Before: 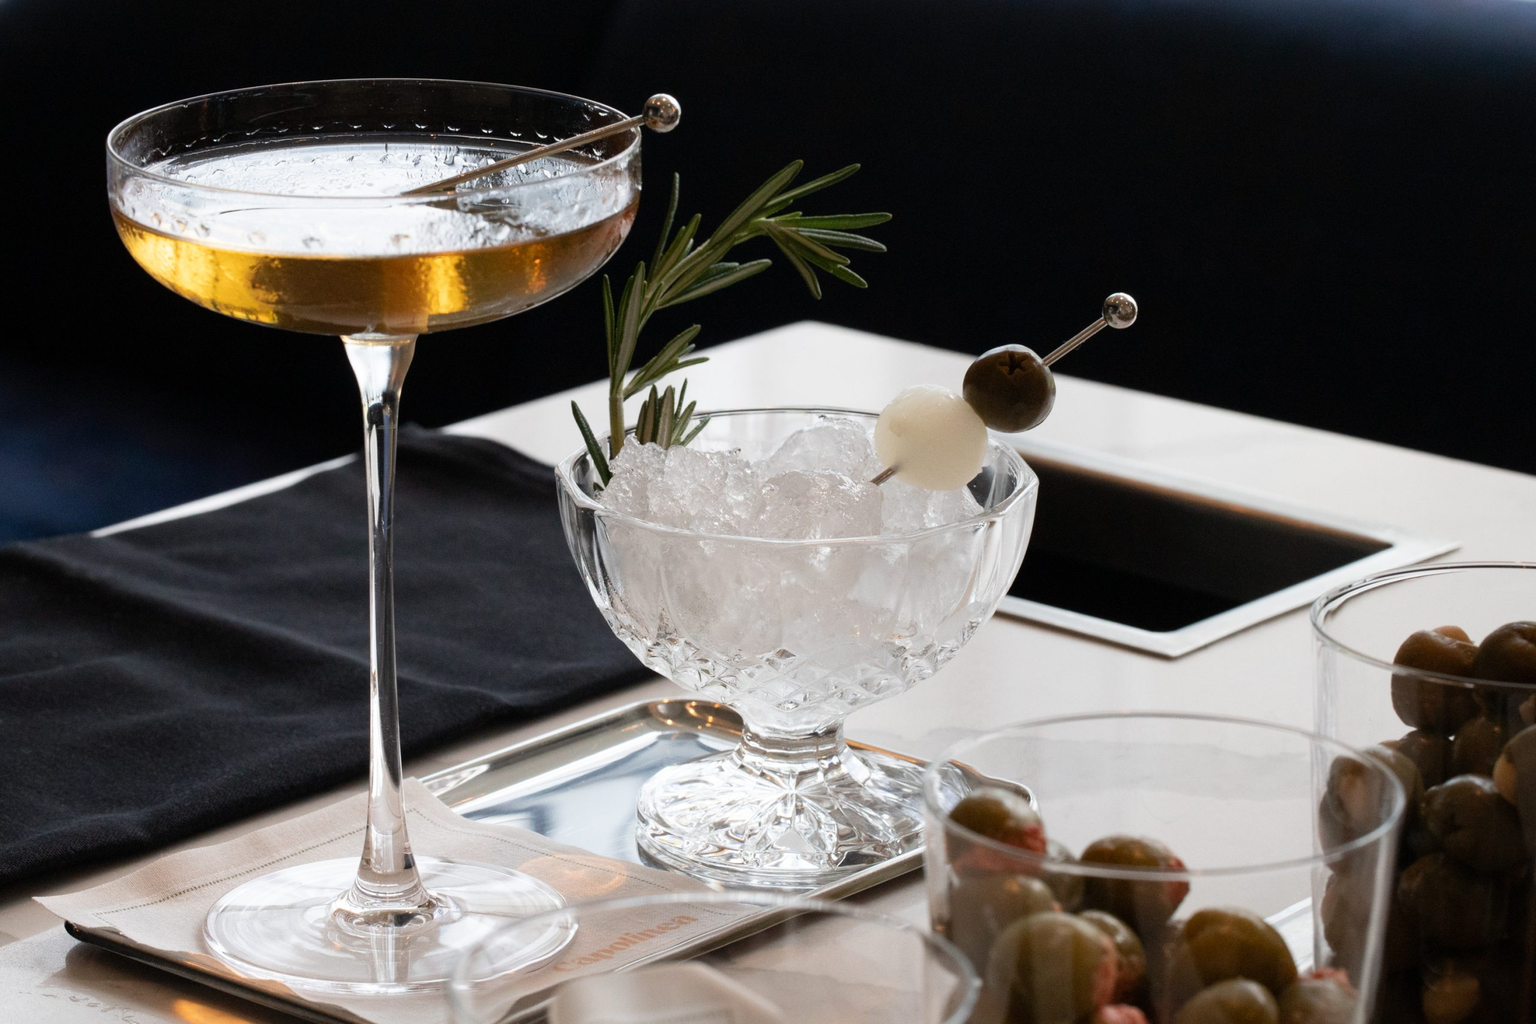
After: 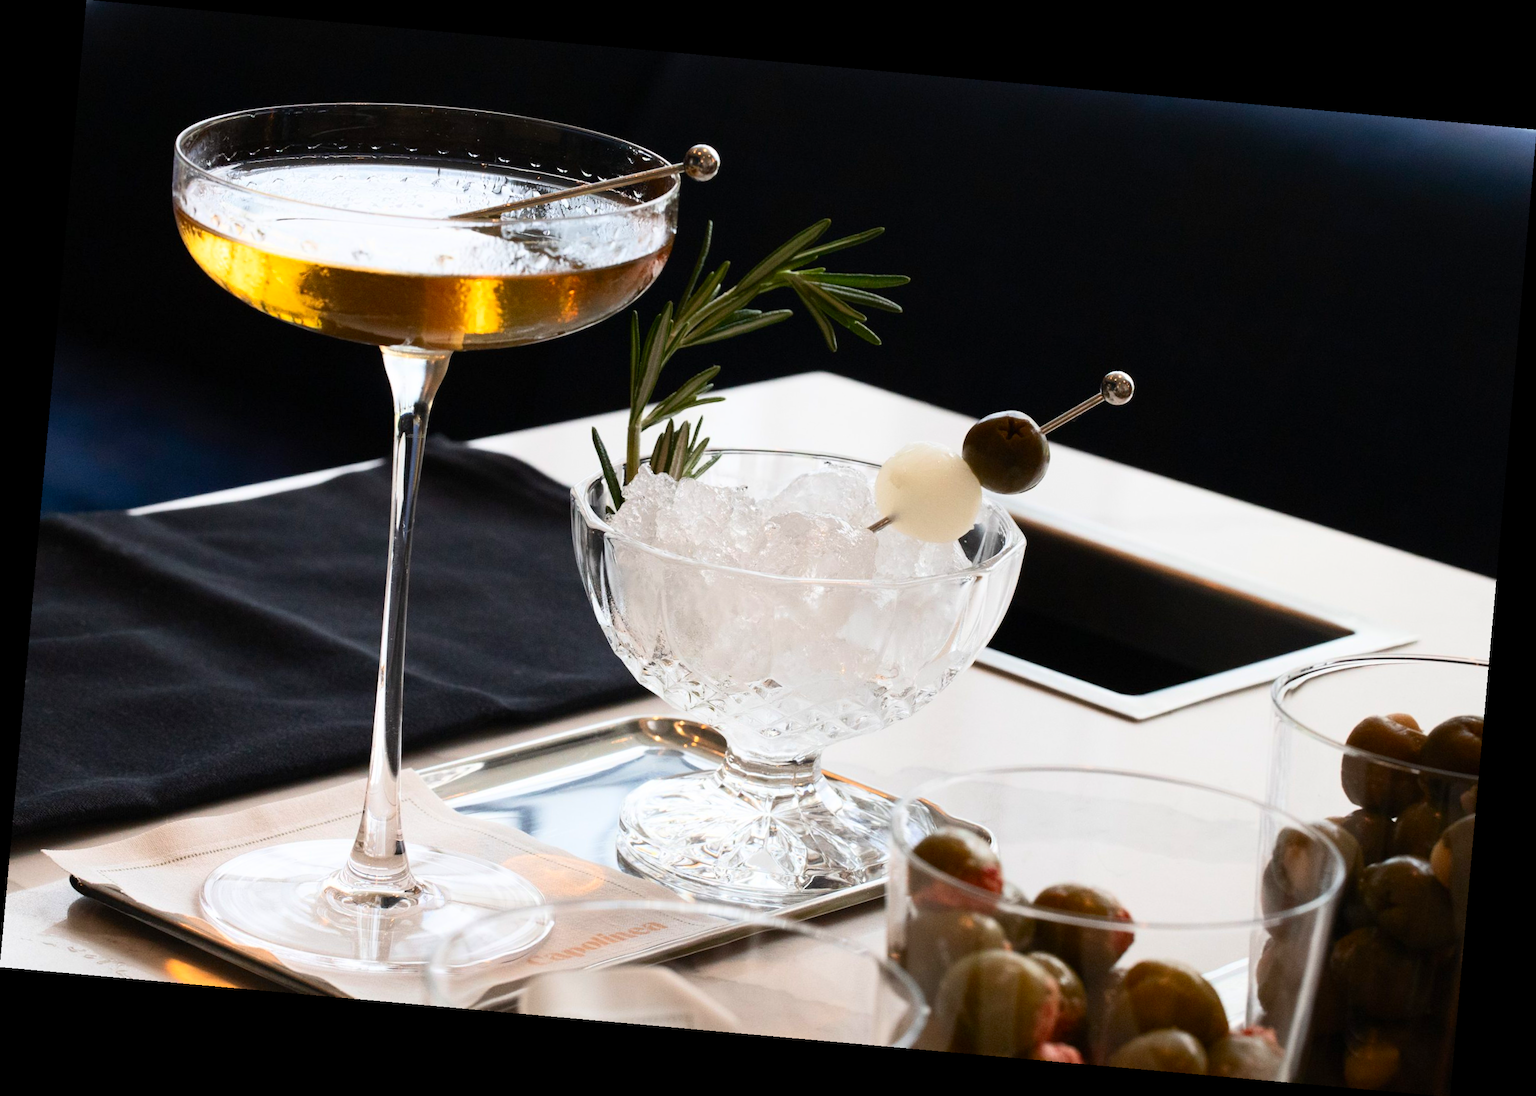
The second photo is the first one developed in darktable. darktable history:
contrast brightness saturation: contrast 0.23, brightness 0.1, saturation 0.29
rotate and perspective: rotation 5.12°, automatic cropping off
